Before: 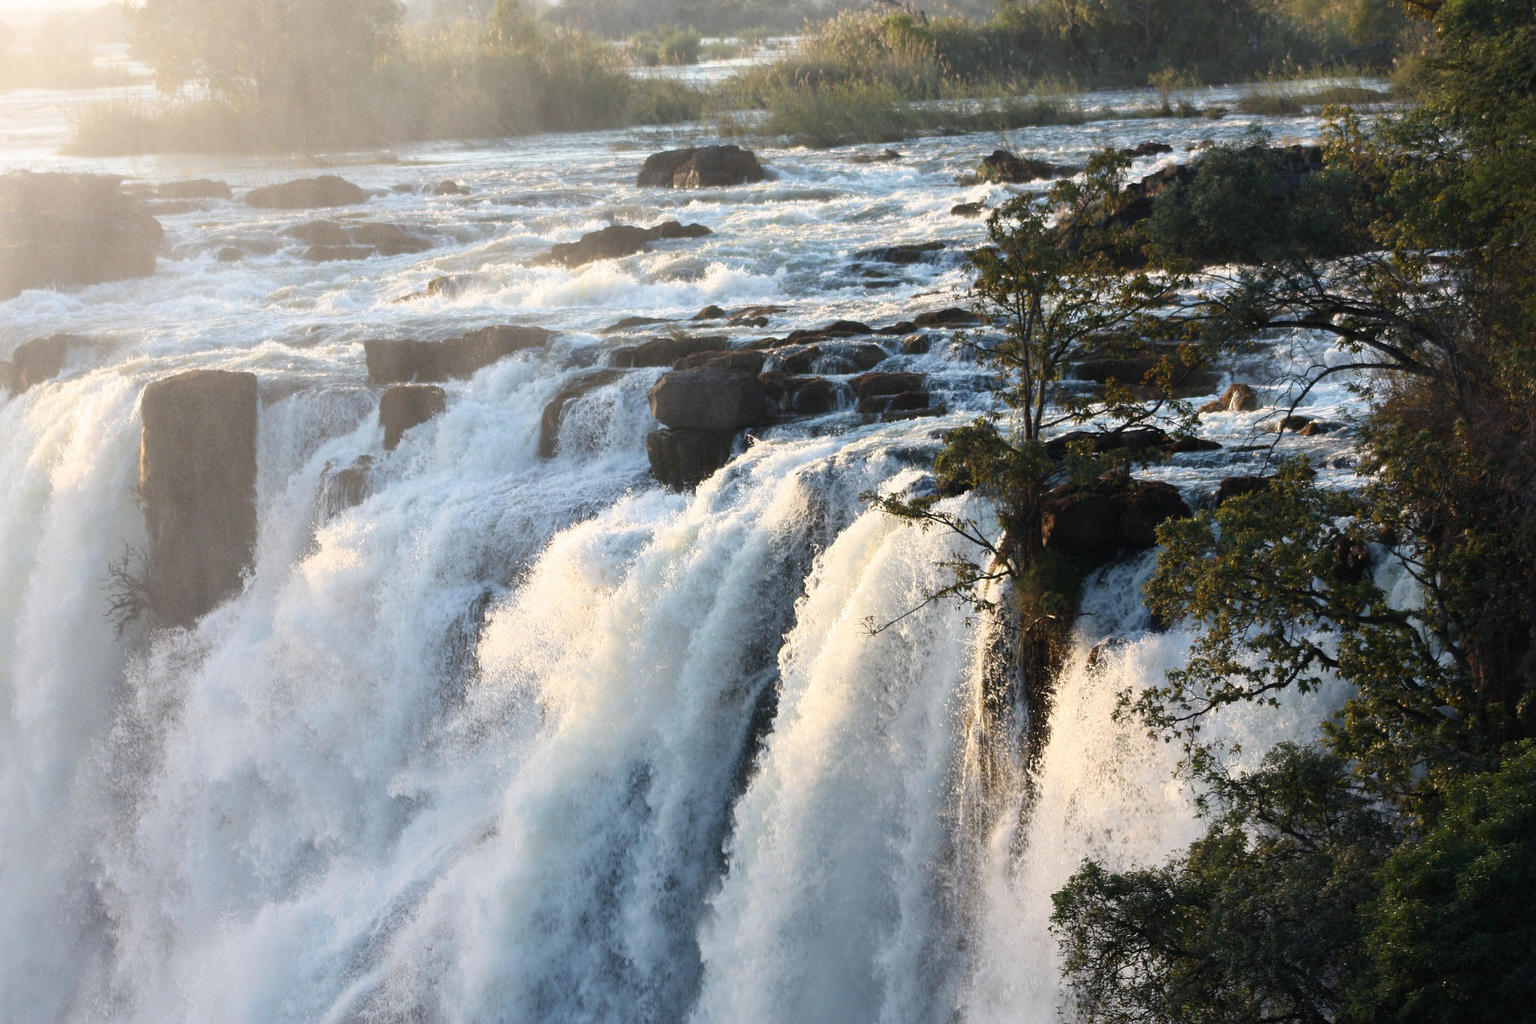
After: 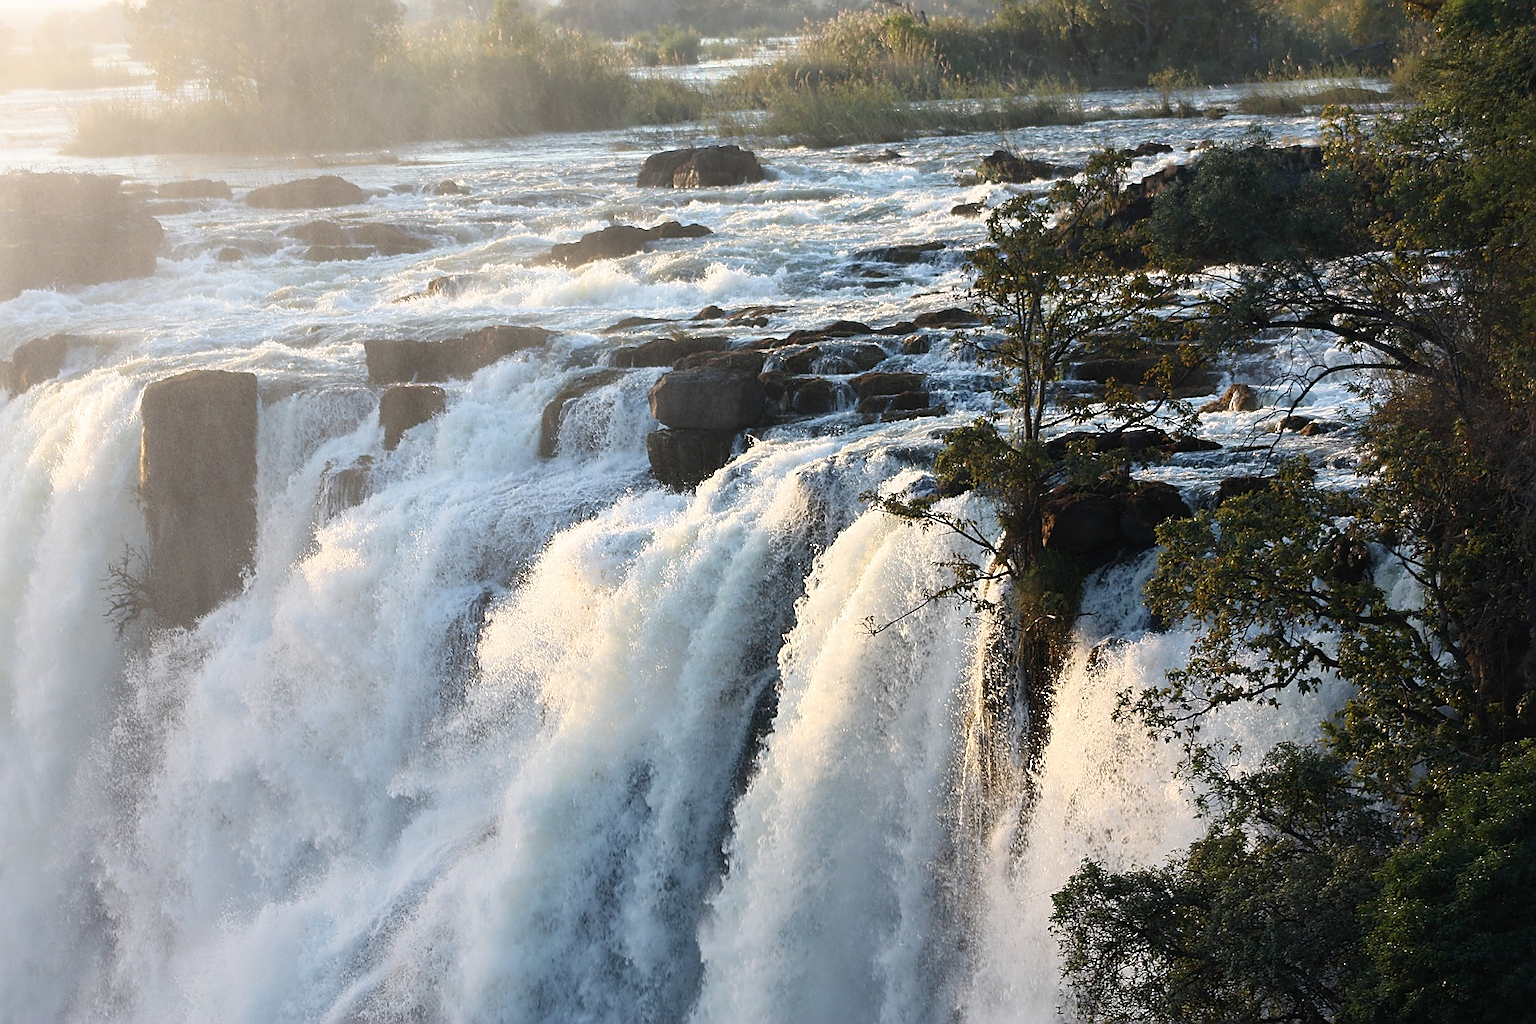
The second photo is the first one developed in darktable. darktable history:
sharpen: radius 1.356, amount 1.254, threshold 0.84
